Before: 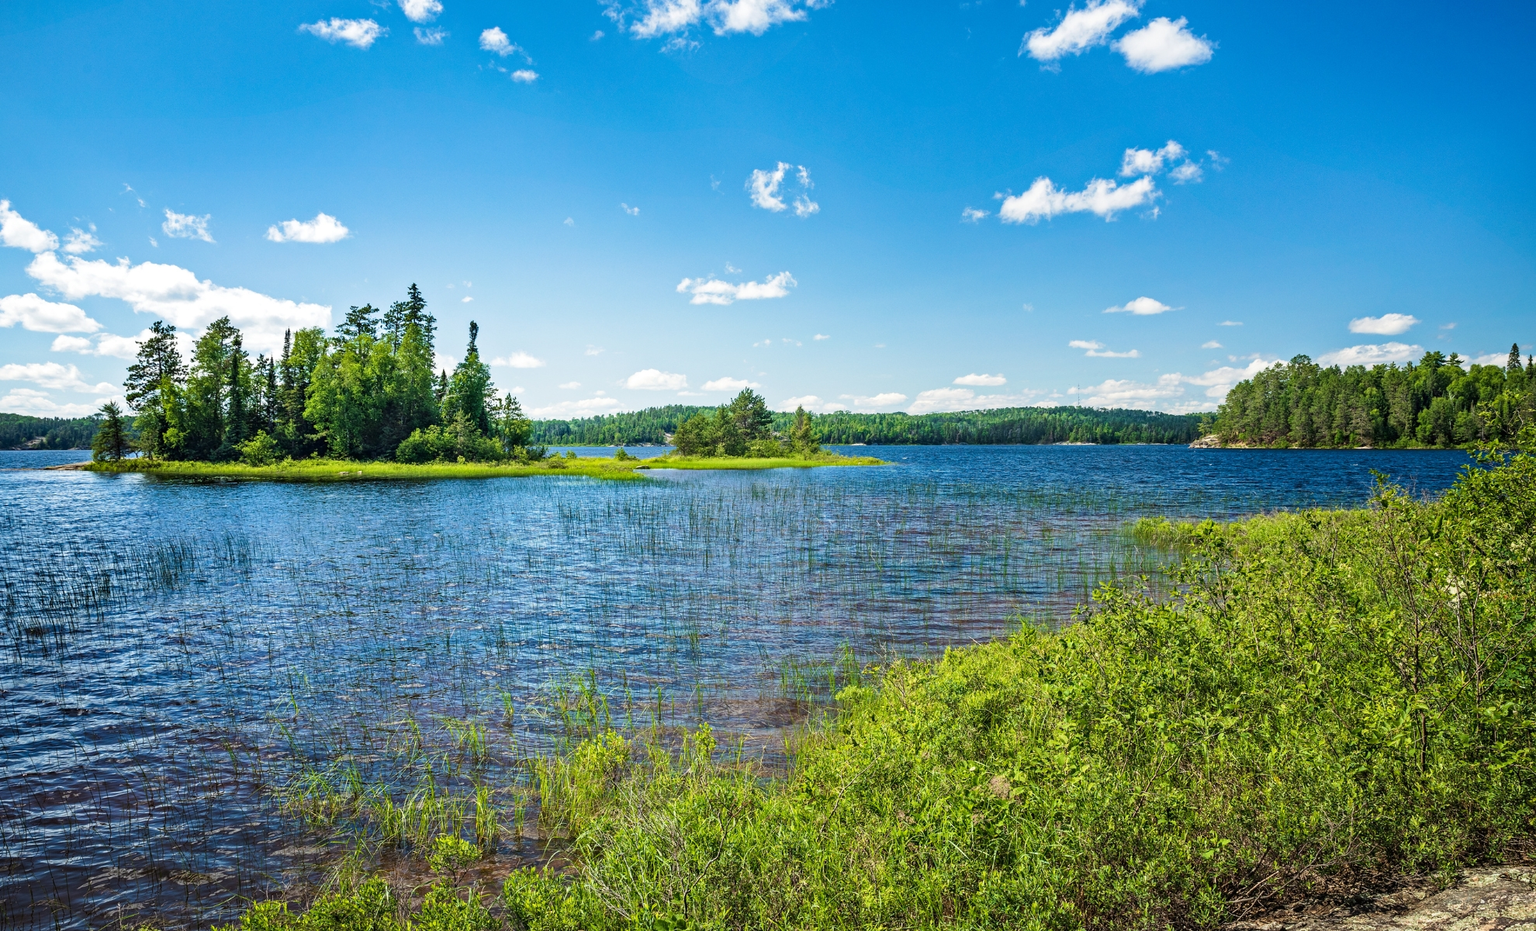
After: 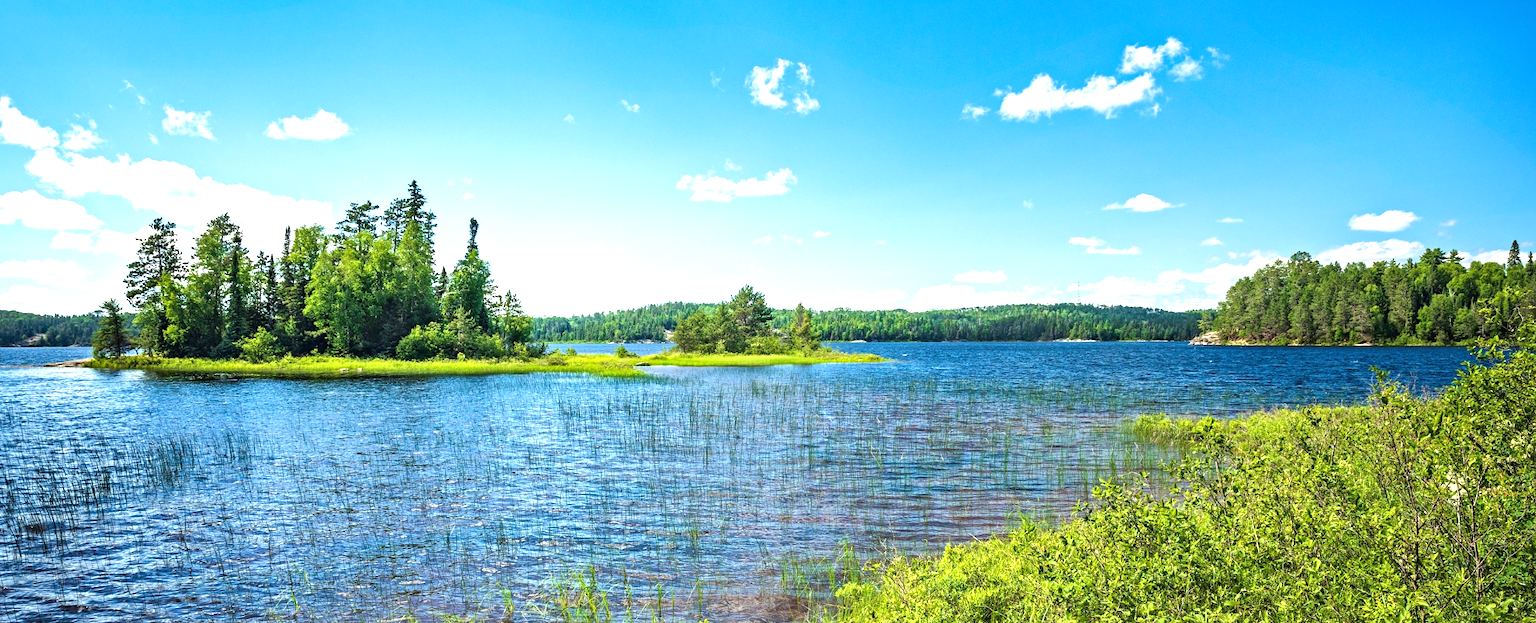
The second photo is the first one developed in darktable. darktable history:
exposure: black level correction 0, exposure 0.694 EV, compensate highlight preservation false
crop: top 11.164%, bottom 21.79%
